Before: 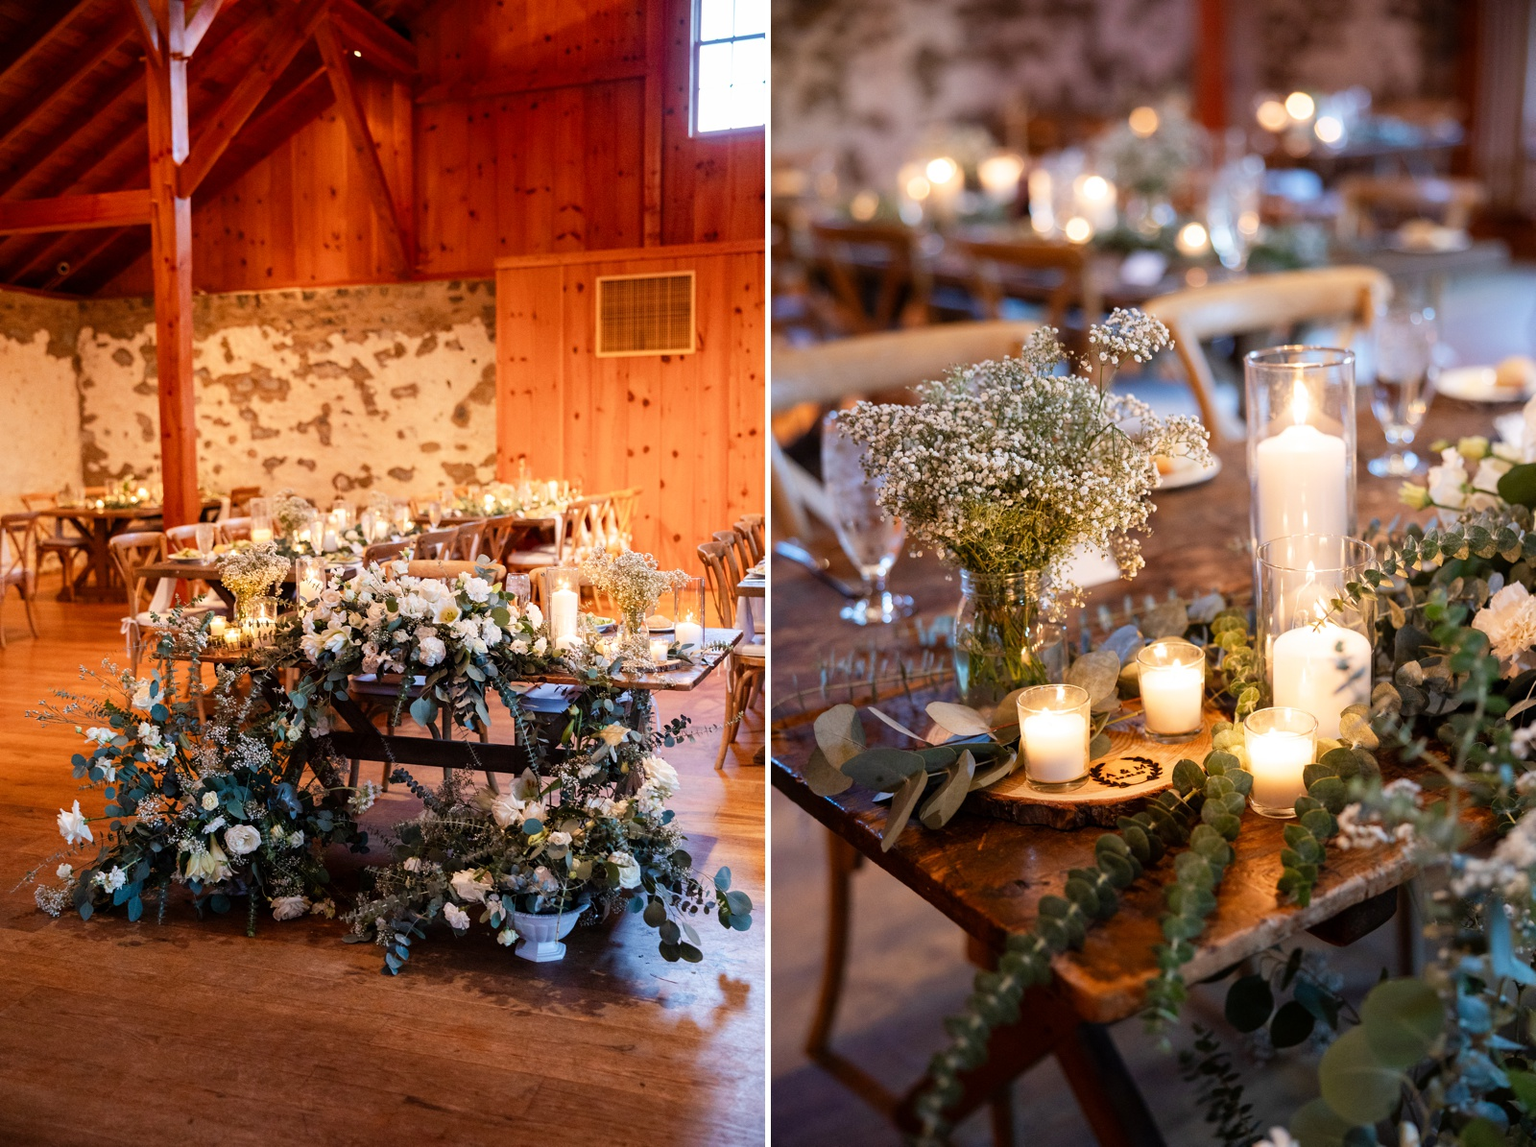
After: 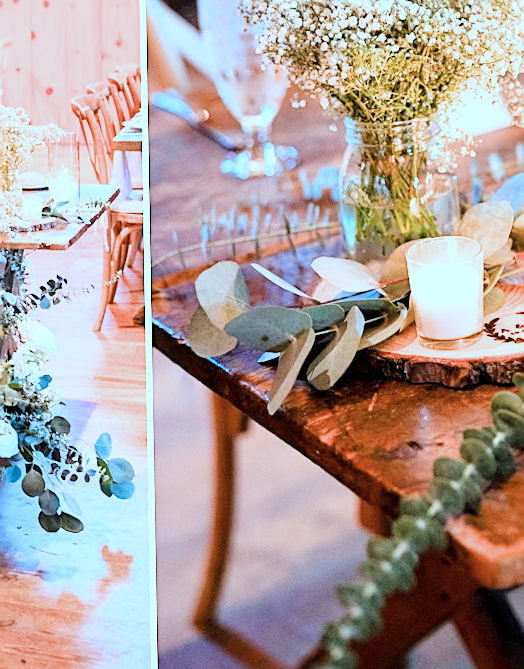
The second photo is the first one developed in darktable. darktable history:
crop: left 40.878%, top 39.176%, right 25.993%, bottom 3.081%
filmic rgb: black relative exposure -6.98 EV, white relative exposure 5.63 EV, hardness 2.86
sharpen: on, module defaults
rotate and perspective: rotation -1°, crop left 0.011, crop right 0.989, crop top 0.025, crop bottom 0.975
color correction: highlights a* -10.69, highlights b* -19.19
exposure: black level correction 0.001, exposure 2.607 EV, compensate exposure bias true, compensate highlight preservation false
